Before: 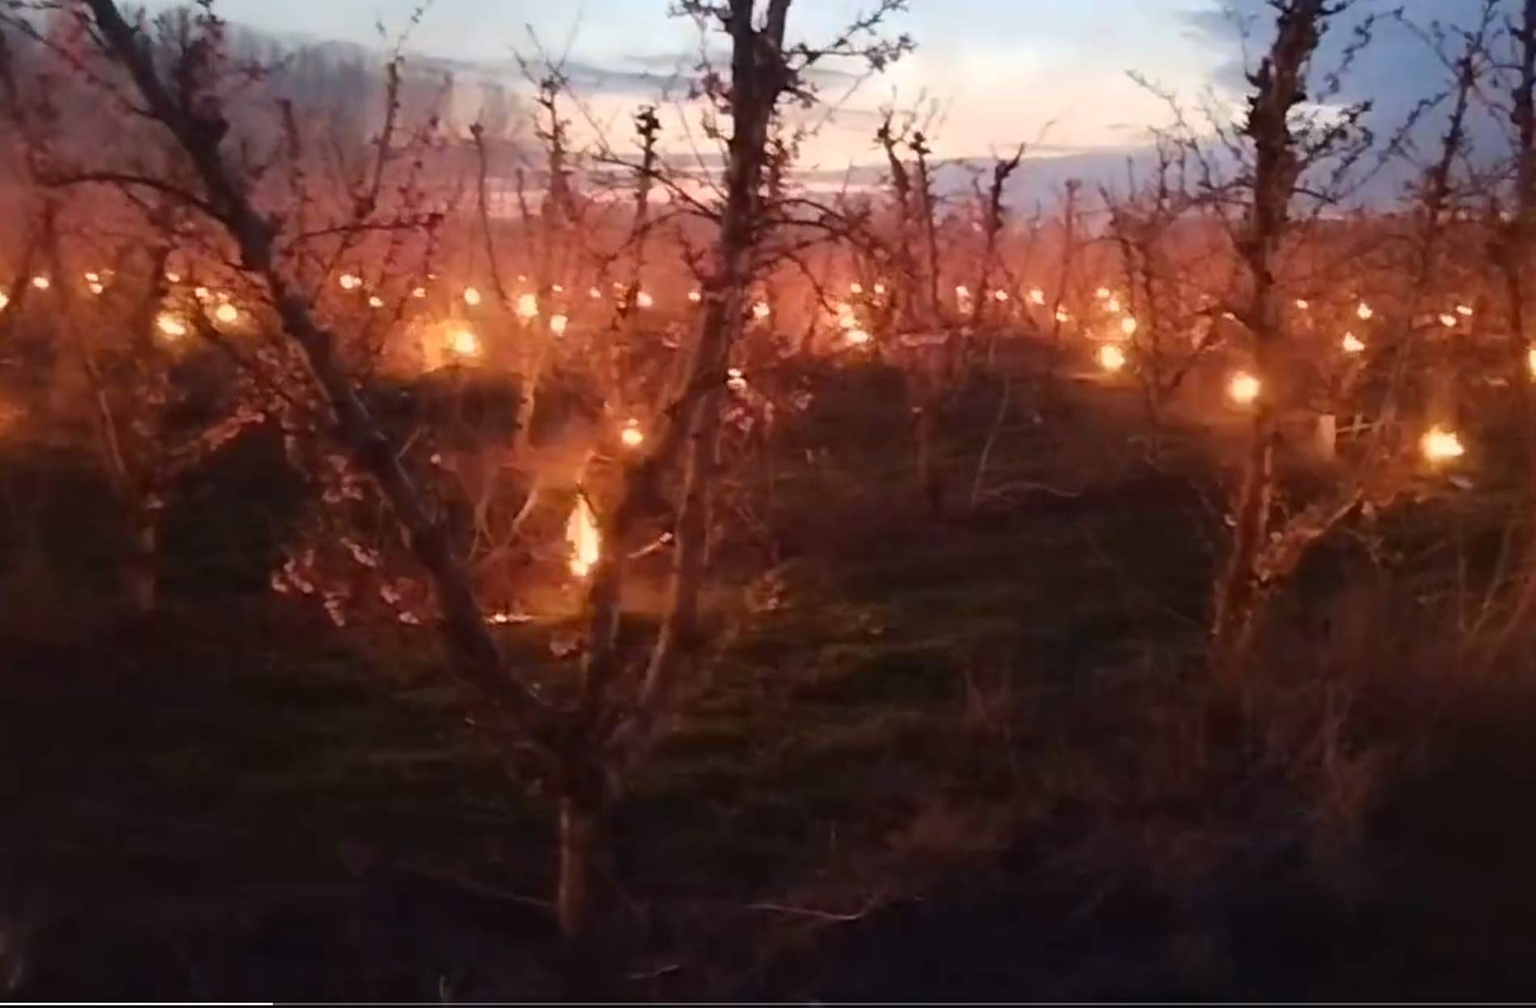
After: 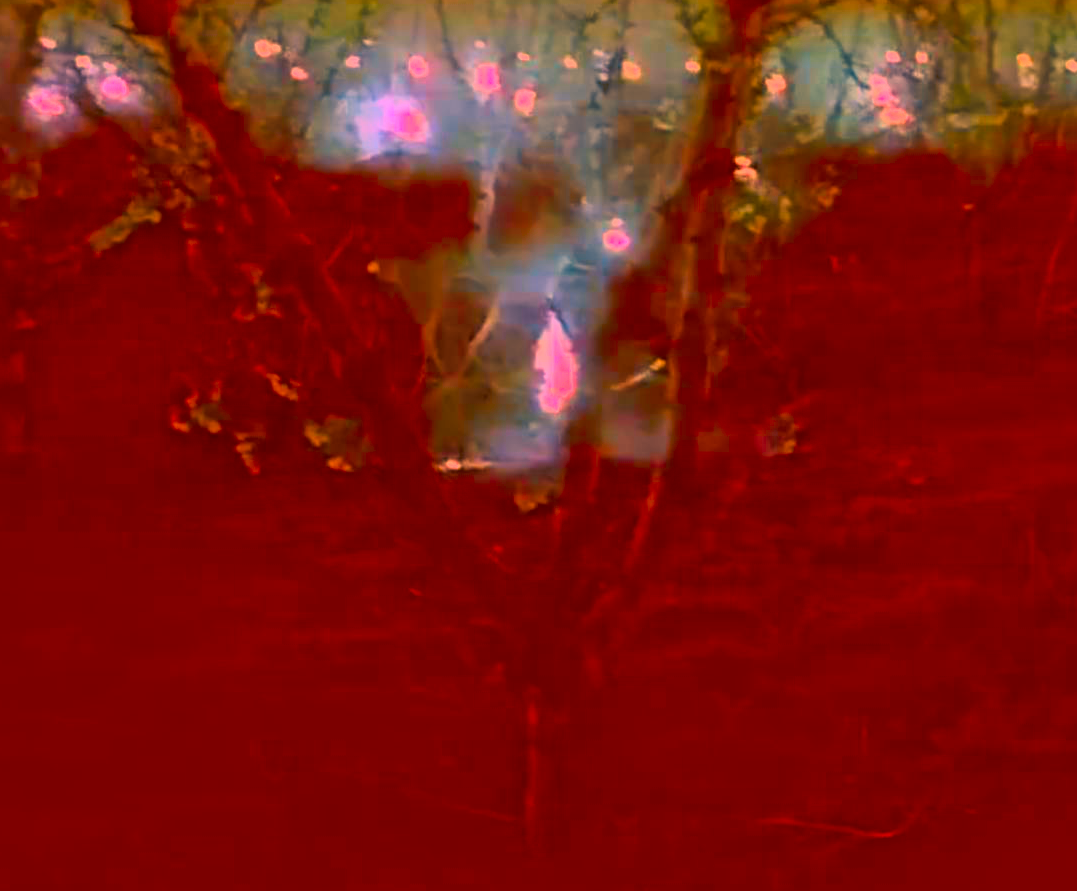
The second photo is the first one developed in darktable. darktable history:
crop: left 8.783%, top 24.085%, right 34.512%, bottom 4.389%
color correction: highlights a* -39.38, highlights b* -39.96, shadows a* -39.93, shadows b* -39.98, saturation -2.95
